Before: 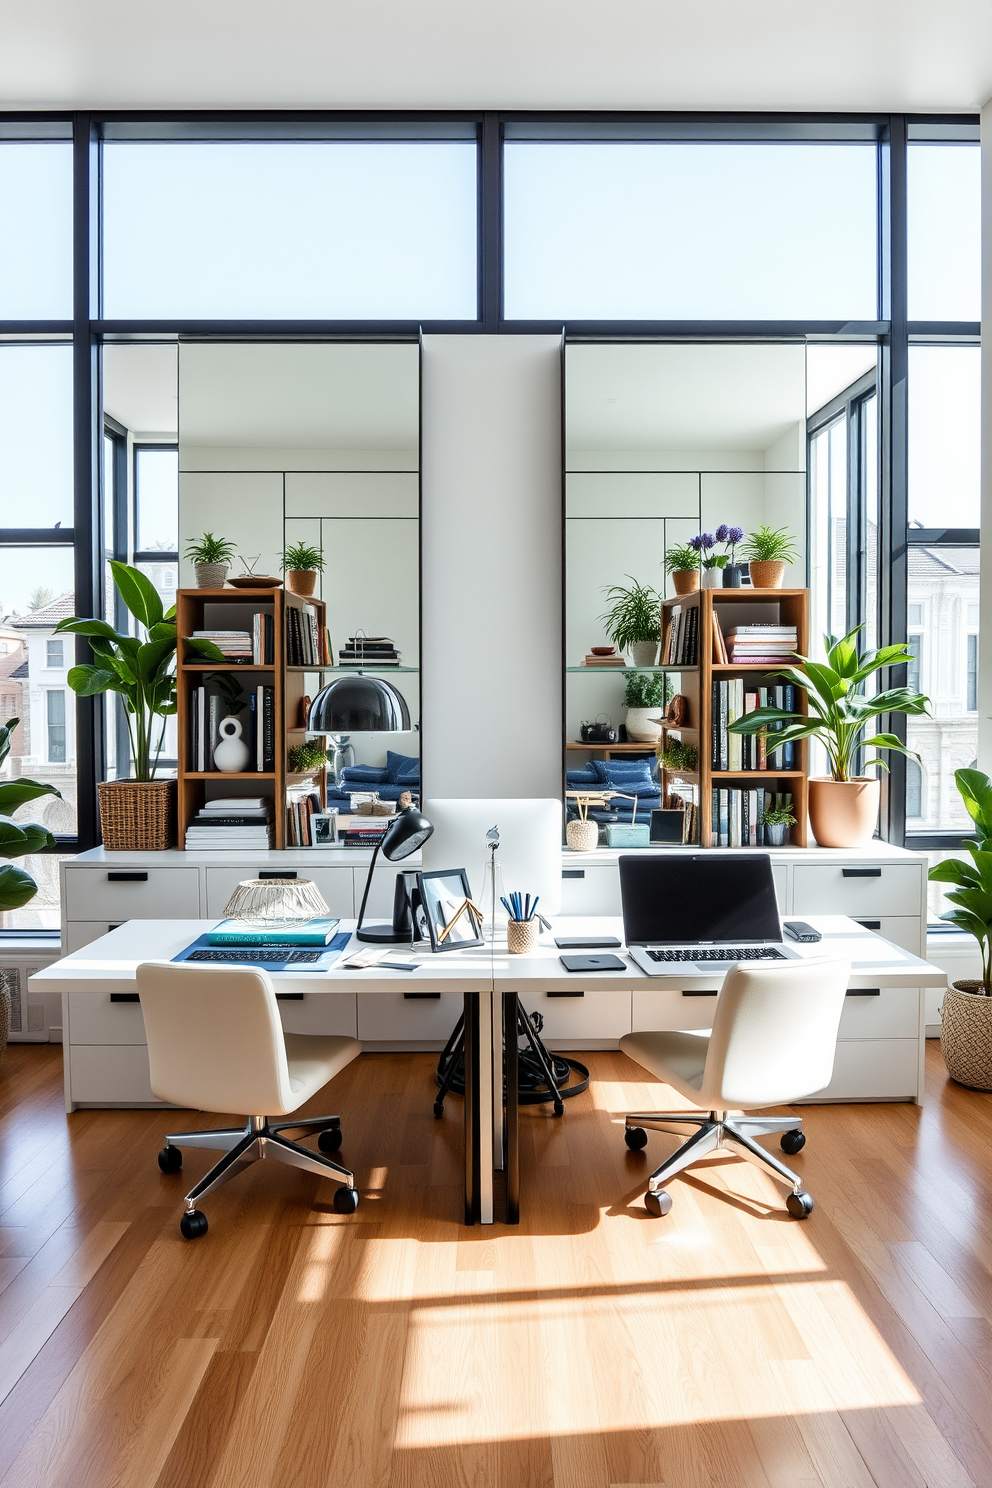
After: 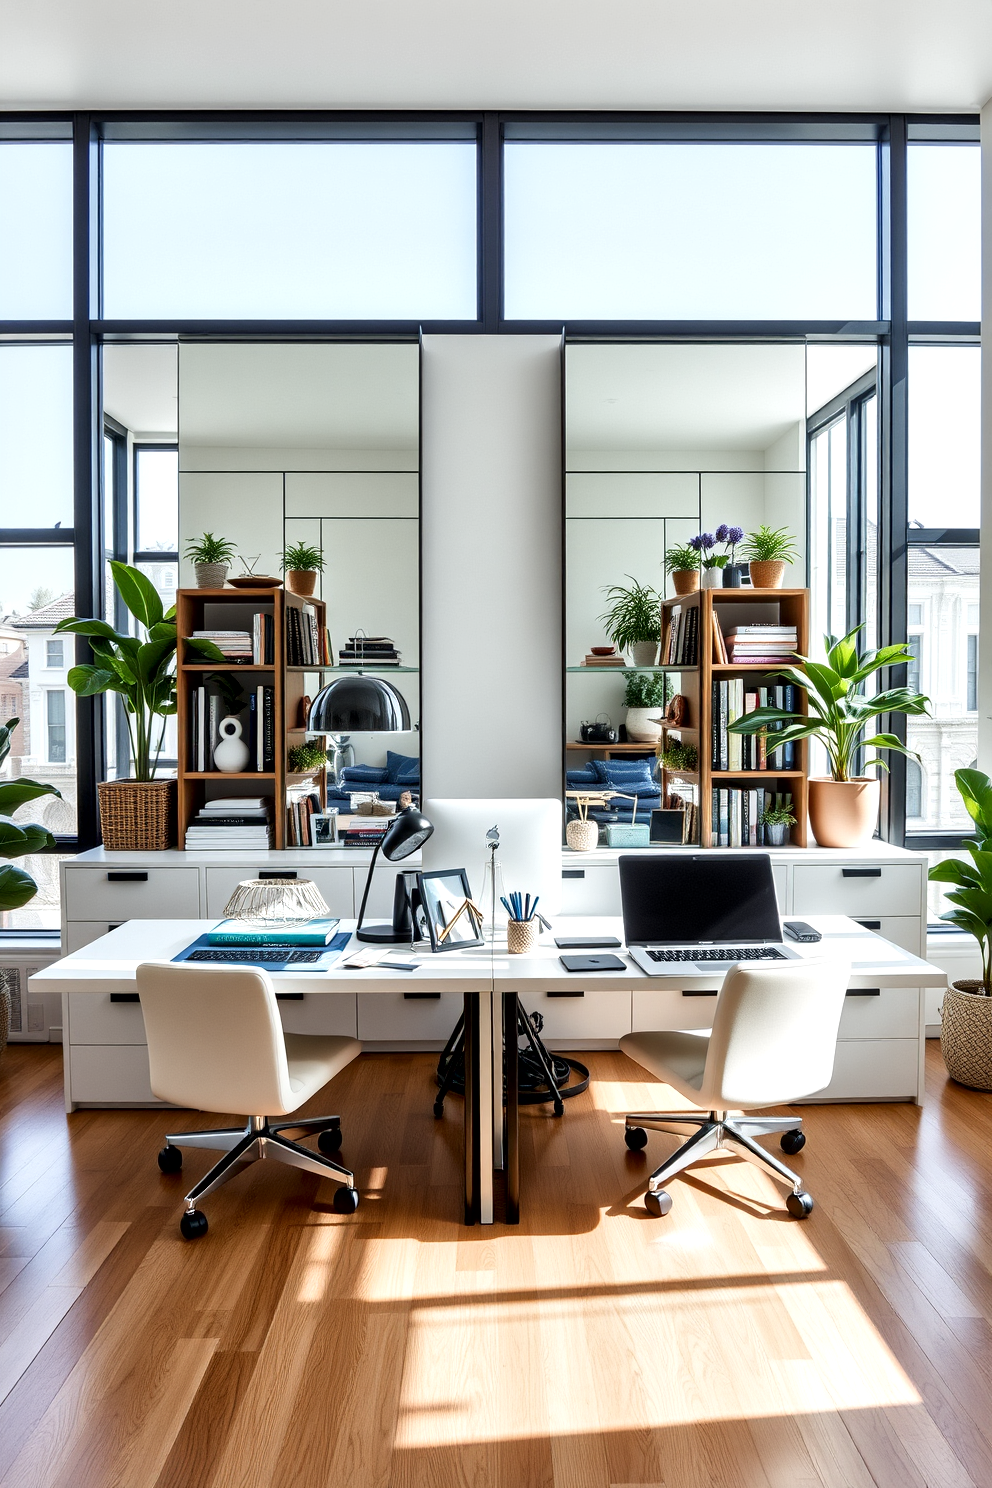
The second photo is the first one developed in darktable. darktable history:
exposure: compensate highlight preservation false
local contrast: mode bilateral grid, contrast 25, coarseness 60, detail 151%, midtone range 0.2
